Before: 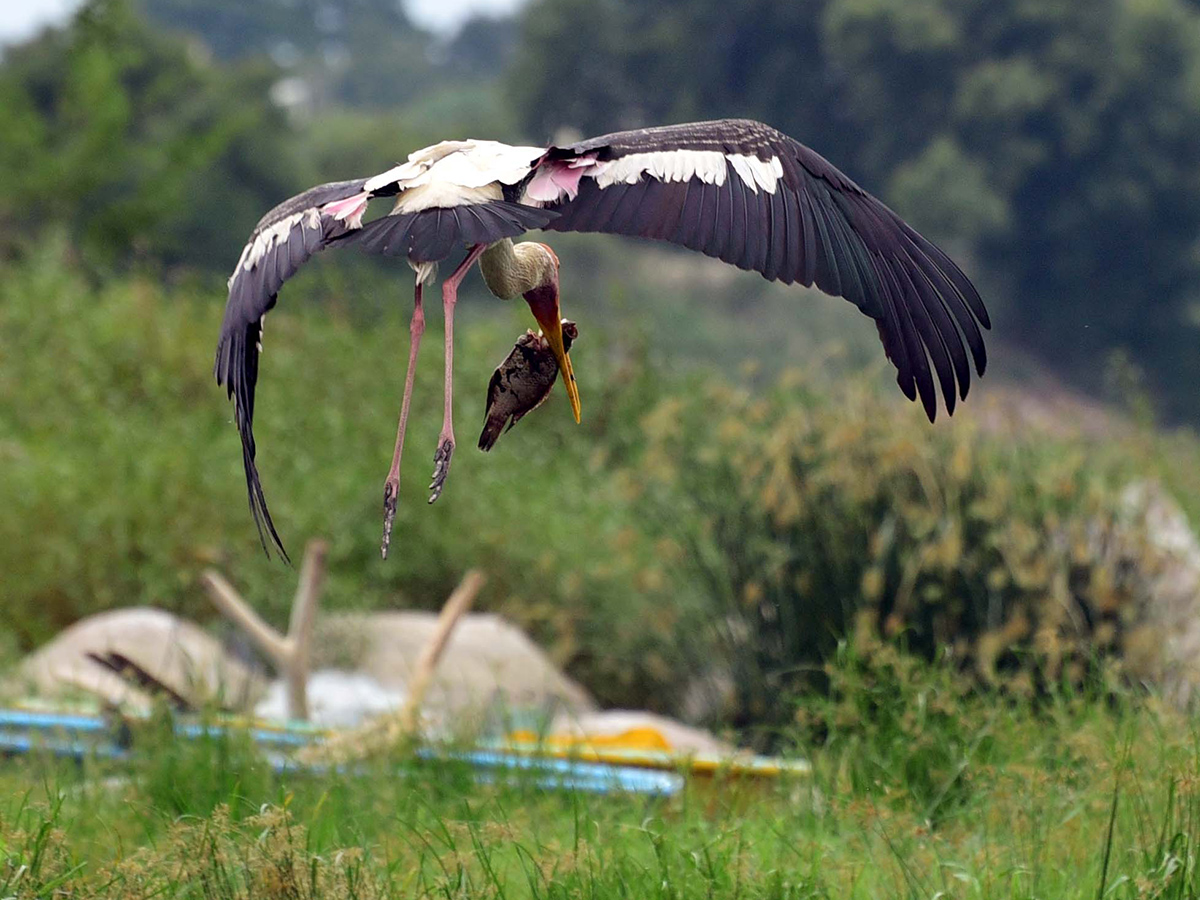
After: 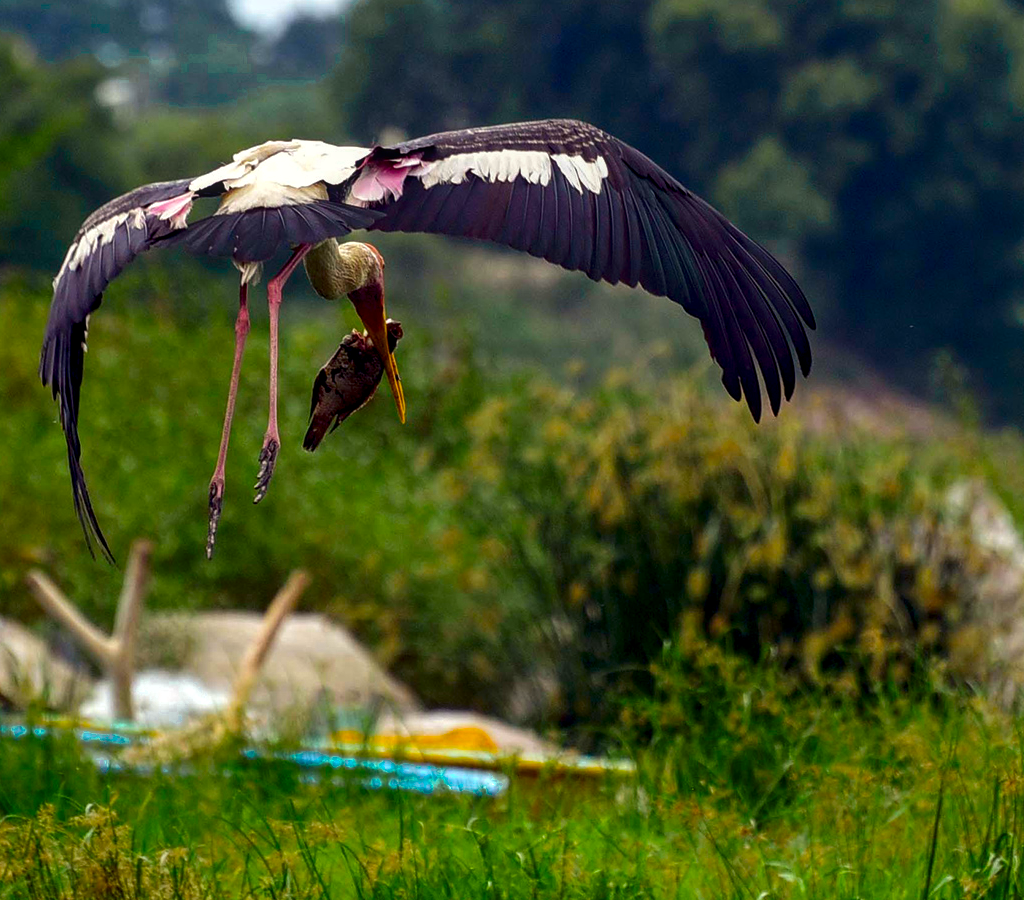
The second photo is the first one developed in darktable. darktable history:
color zones: curves: ch0 [(0.25, 0.5) (0.423, 0.5) (0.443, 0.5) (0.521, 0.756) (0.568, 0.5) (0.576, 0.5) (0.75, 0.5)]; ch1 [(0.25, 0.5) (0.423, 0.5) (0.443, 0.5) (0.539, 0.873) (0.624, 0.565) (0.631, 0.5) (0.75, 0.5)]
contrast brightness saturation: brightness -0.208, saturation 0.084
color balance rgb: highlights gain › luminance 6.162%, highlights gain › chroma 1.206%, highlights gain › hue 91.73°, perceptual saturation grading › global saturation 25.82%, global vibrance 20%
crop and rotate: left 14.662%
local contrast: on, module defaults
